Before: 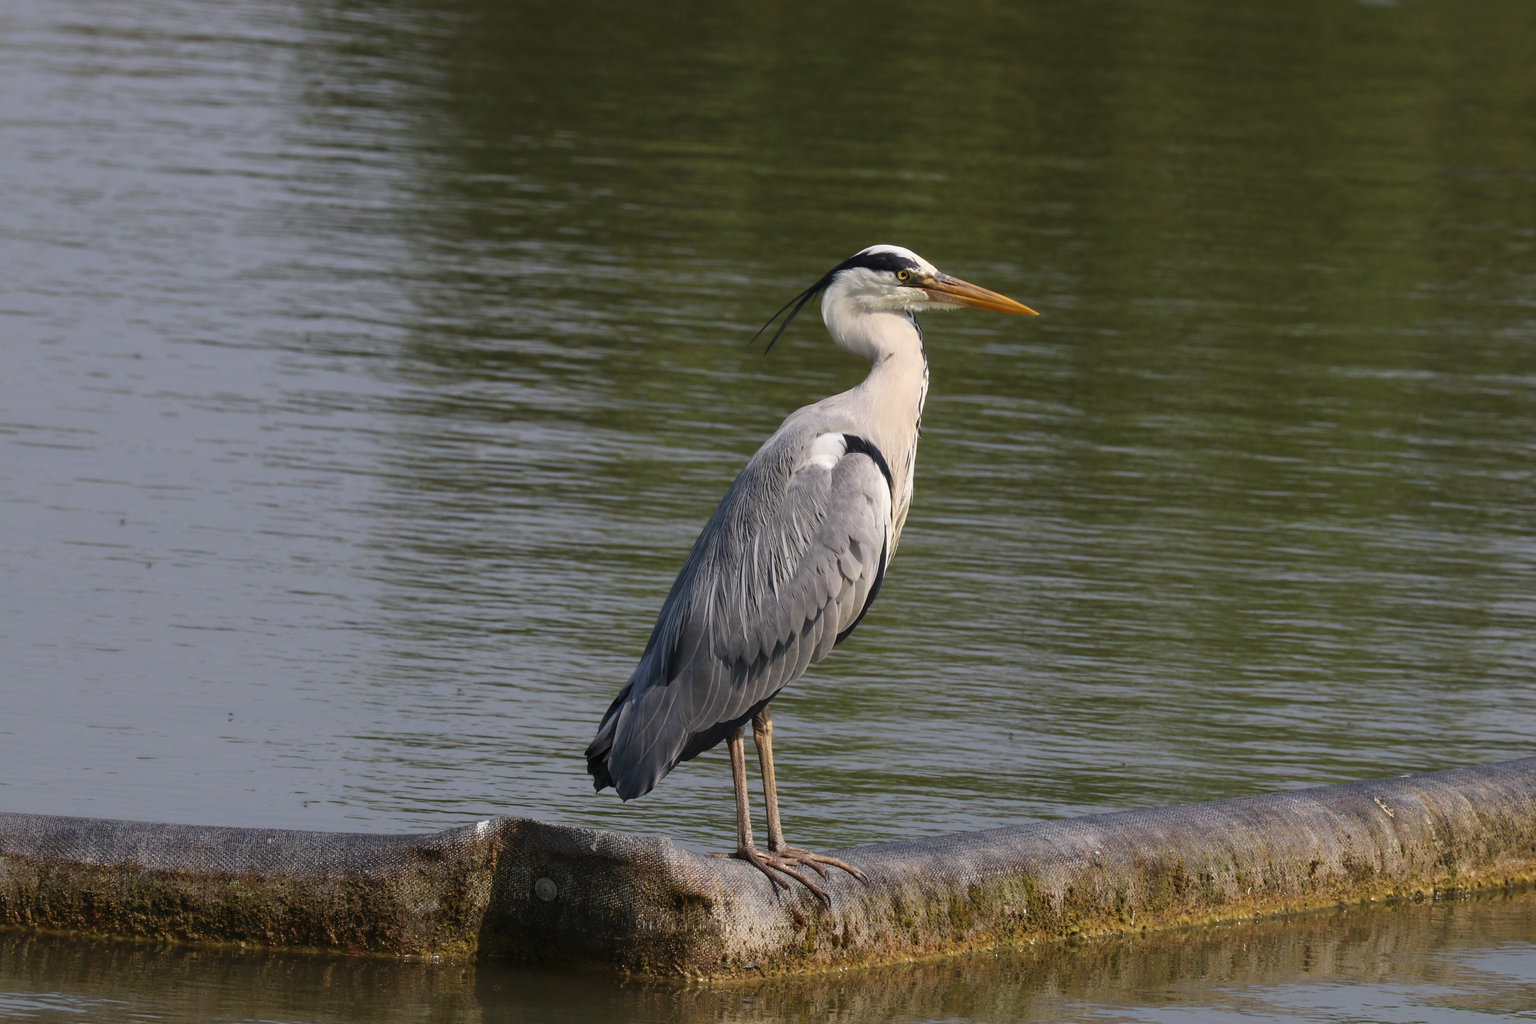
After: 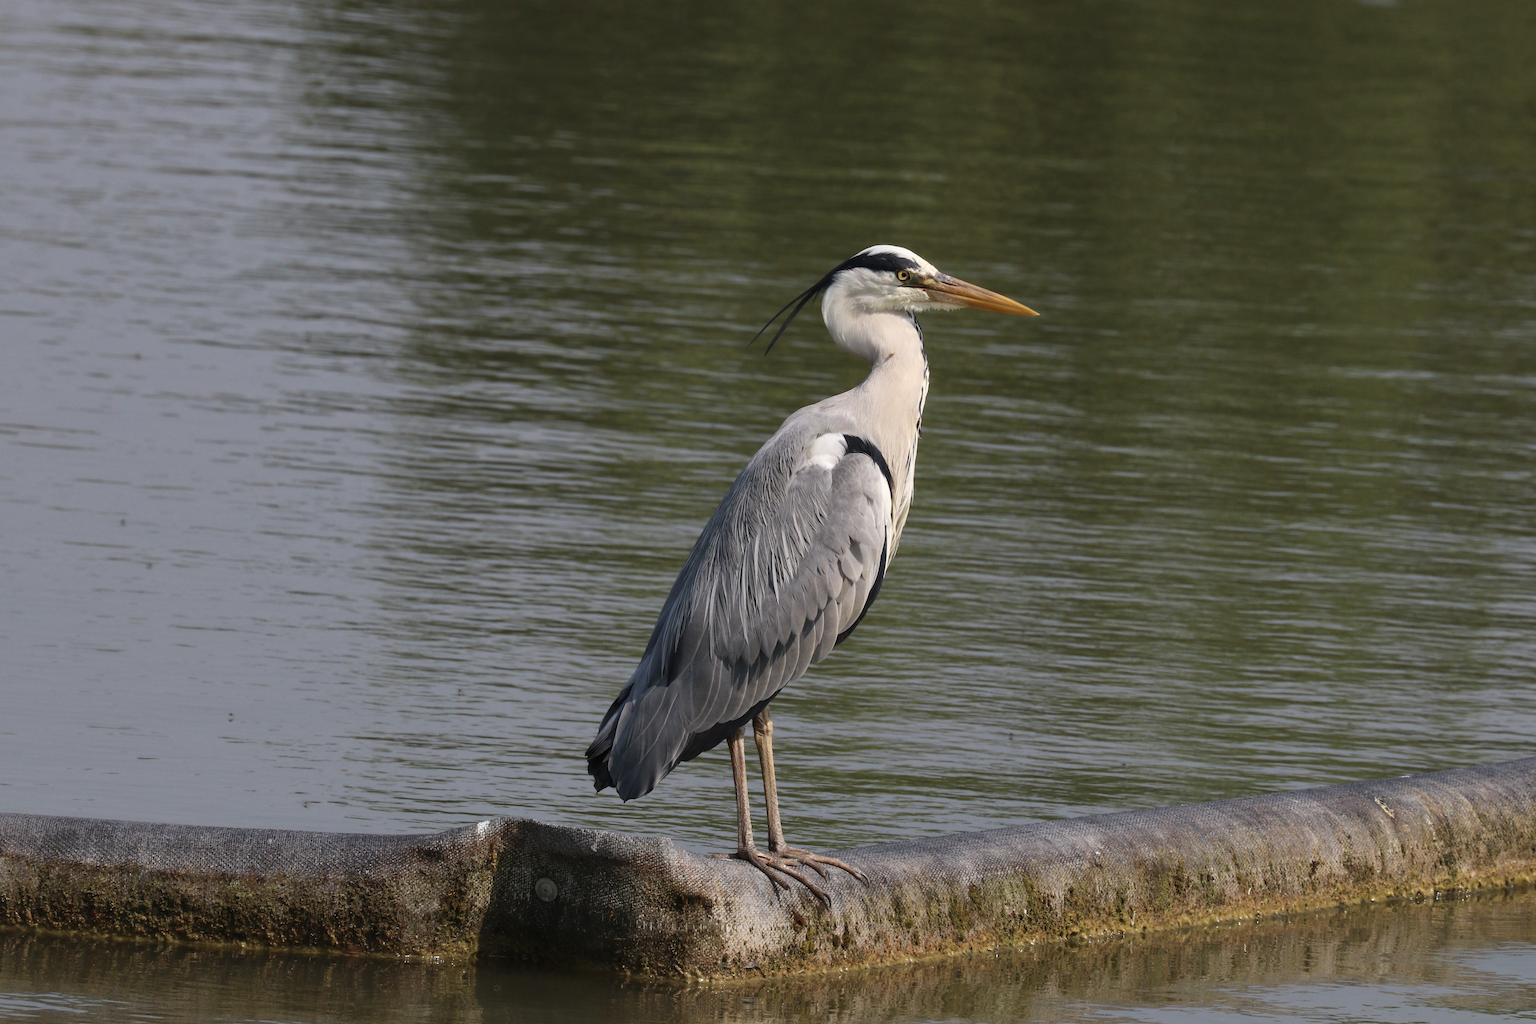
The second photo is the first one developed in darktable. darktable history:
shadows and highlights: shadows 12, white point adjustment 1.2, soften with gaussian
contrast brightness saturation: saturation -0.17
